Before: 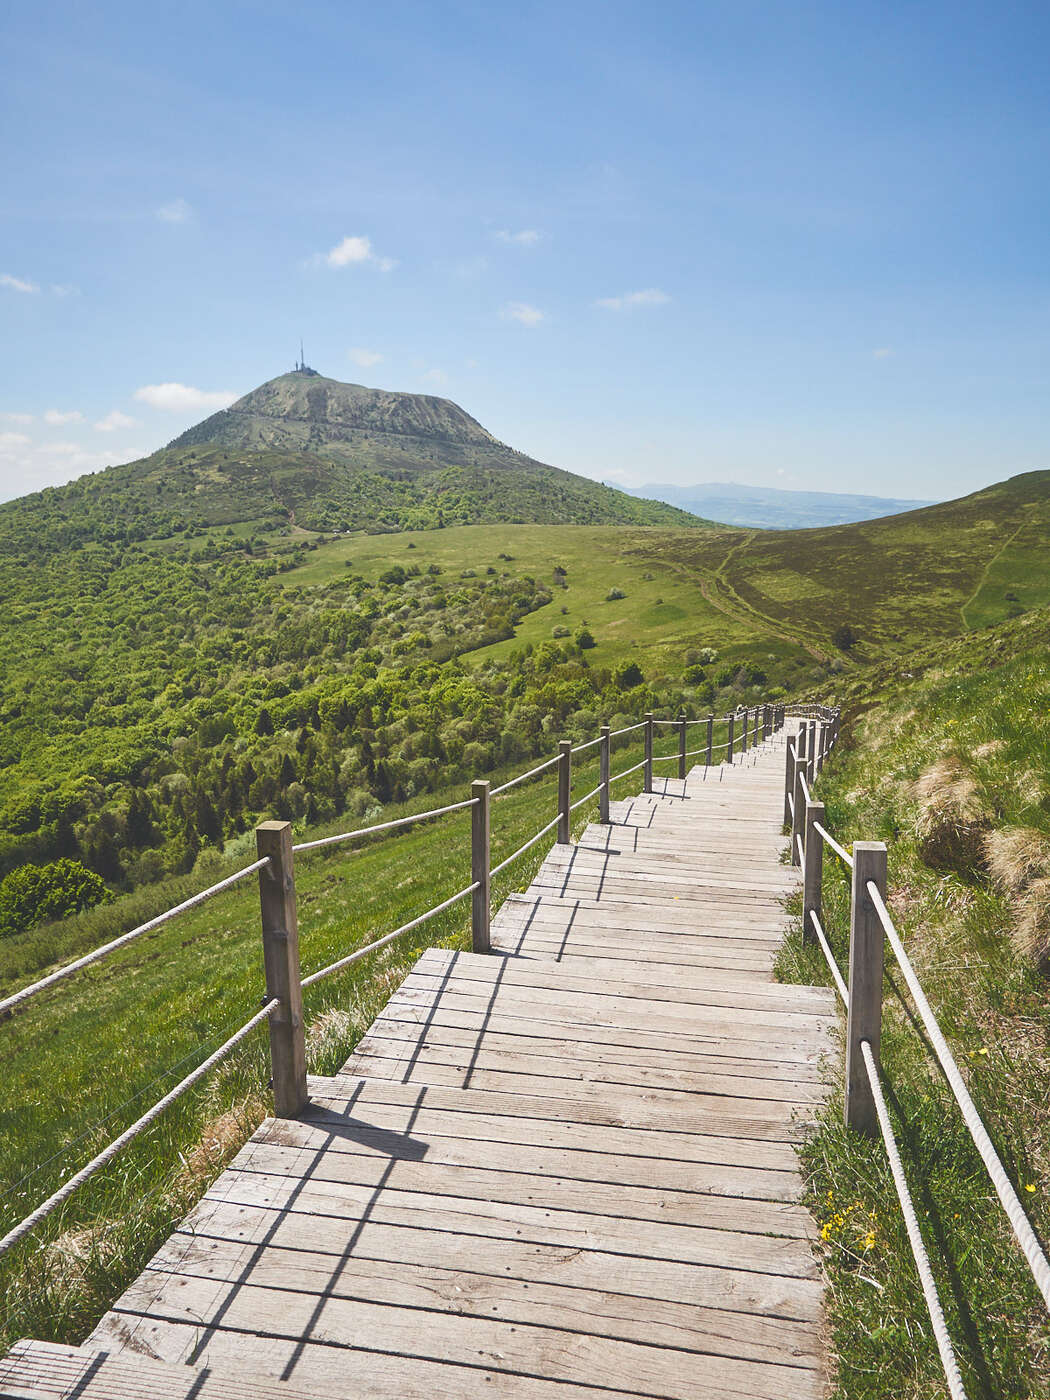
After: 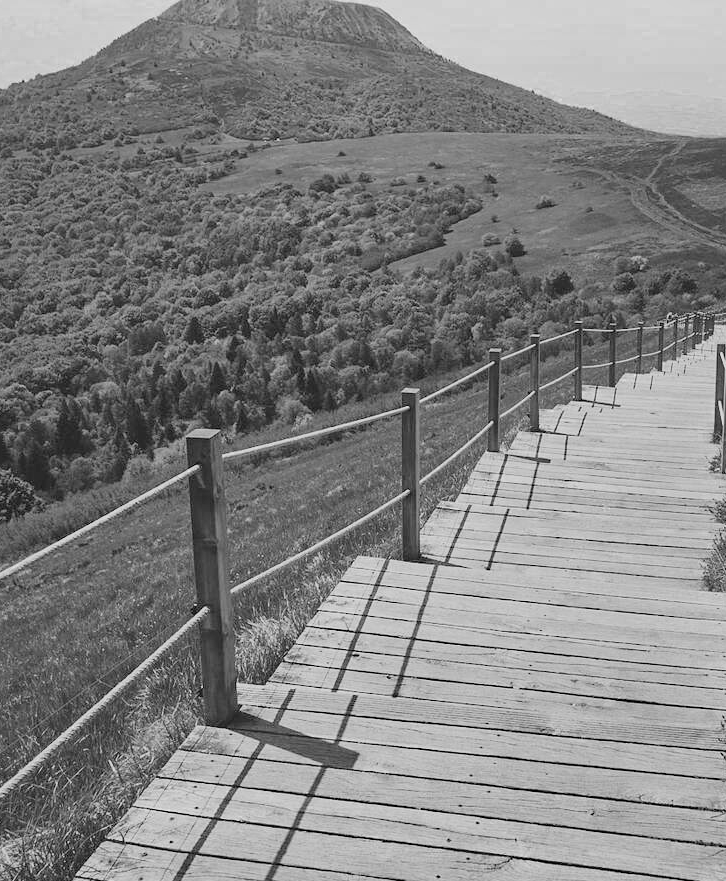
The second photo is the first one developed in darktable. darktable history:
crop: left 6.718%, top 28.005%, right 24.137%, bottom 9.024%
color zones: curves: ch0 [(0, 0.613) (0.01, 0.613) (0.245, 0.448) (0.498, 0.529) (0.642, 0.665) (0.879, 0.777) (0.99, 0.613)]; ch1 [(0, 0) (0.143, 0) (0.286, 0) (0.429, 0) (0.571, 0) (0.714, 0) (0.857, 0)]
filmic rgb: black relative exposure -7.98 EV, white relative exposure 3.79 EV, hardness 4.35
color balance rgb: perceptual saturation grading › global saturation 17.495%, global vibrance -16.18%, contrast -5.755%
haze removal: compatibility mode true
exposure: compensate exposure bias true, compensate highlight preservation false
